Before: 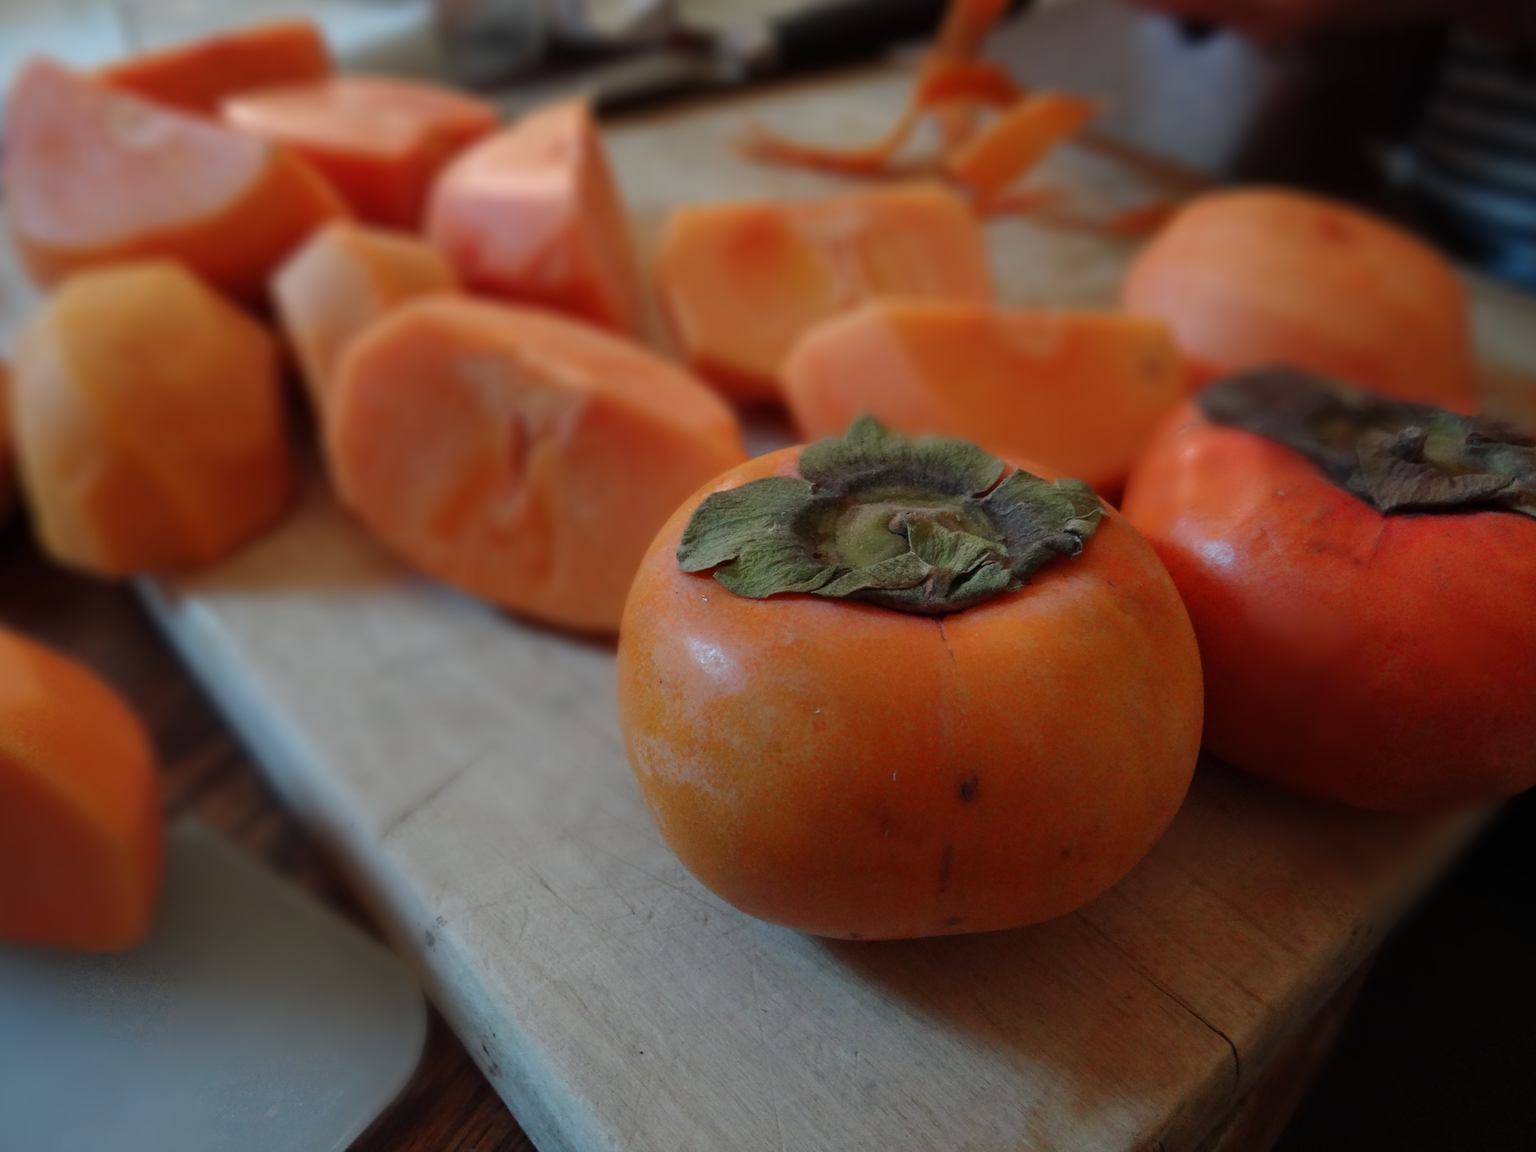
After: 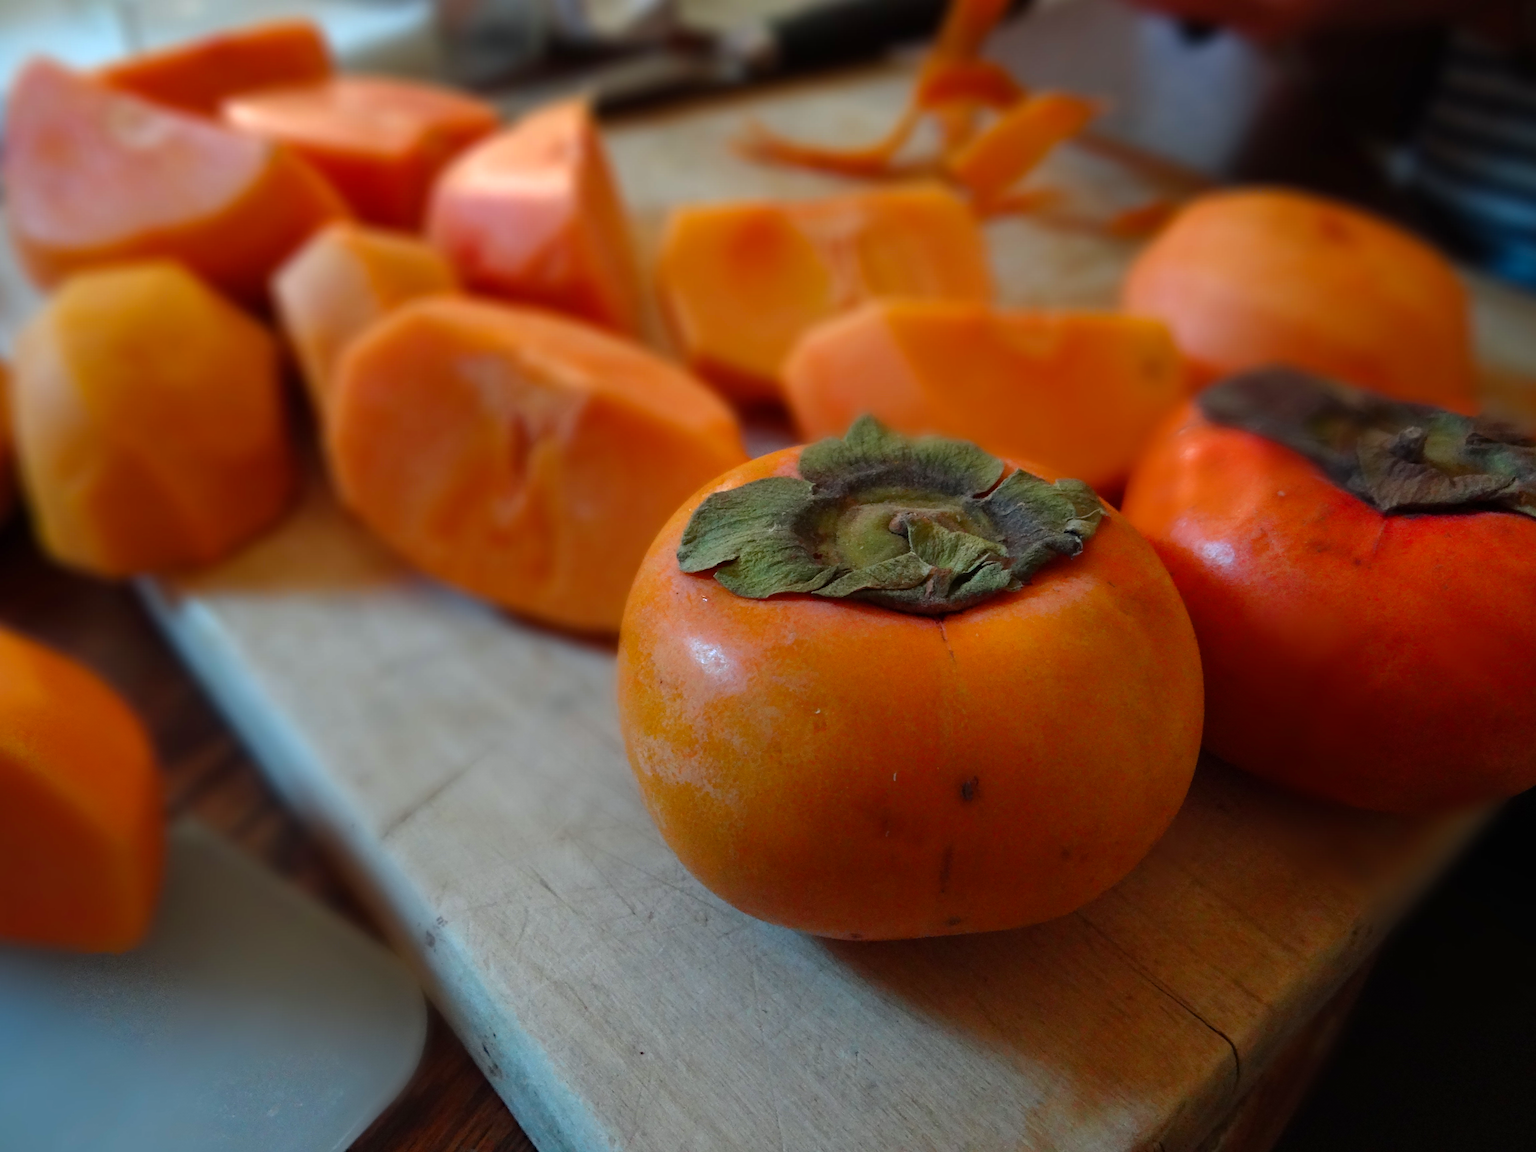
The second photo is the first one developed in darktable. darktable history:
haze removal: compatibility mode true, adaptive false
color balance rgb: perceptual saturation grading › global saturation 17.781%, perceptual brilliance grading › global brilliance 10.59%
